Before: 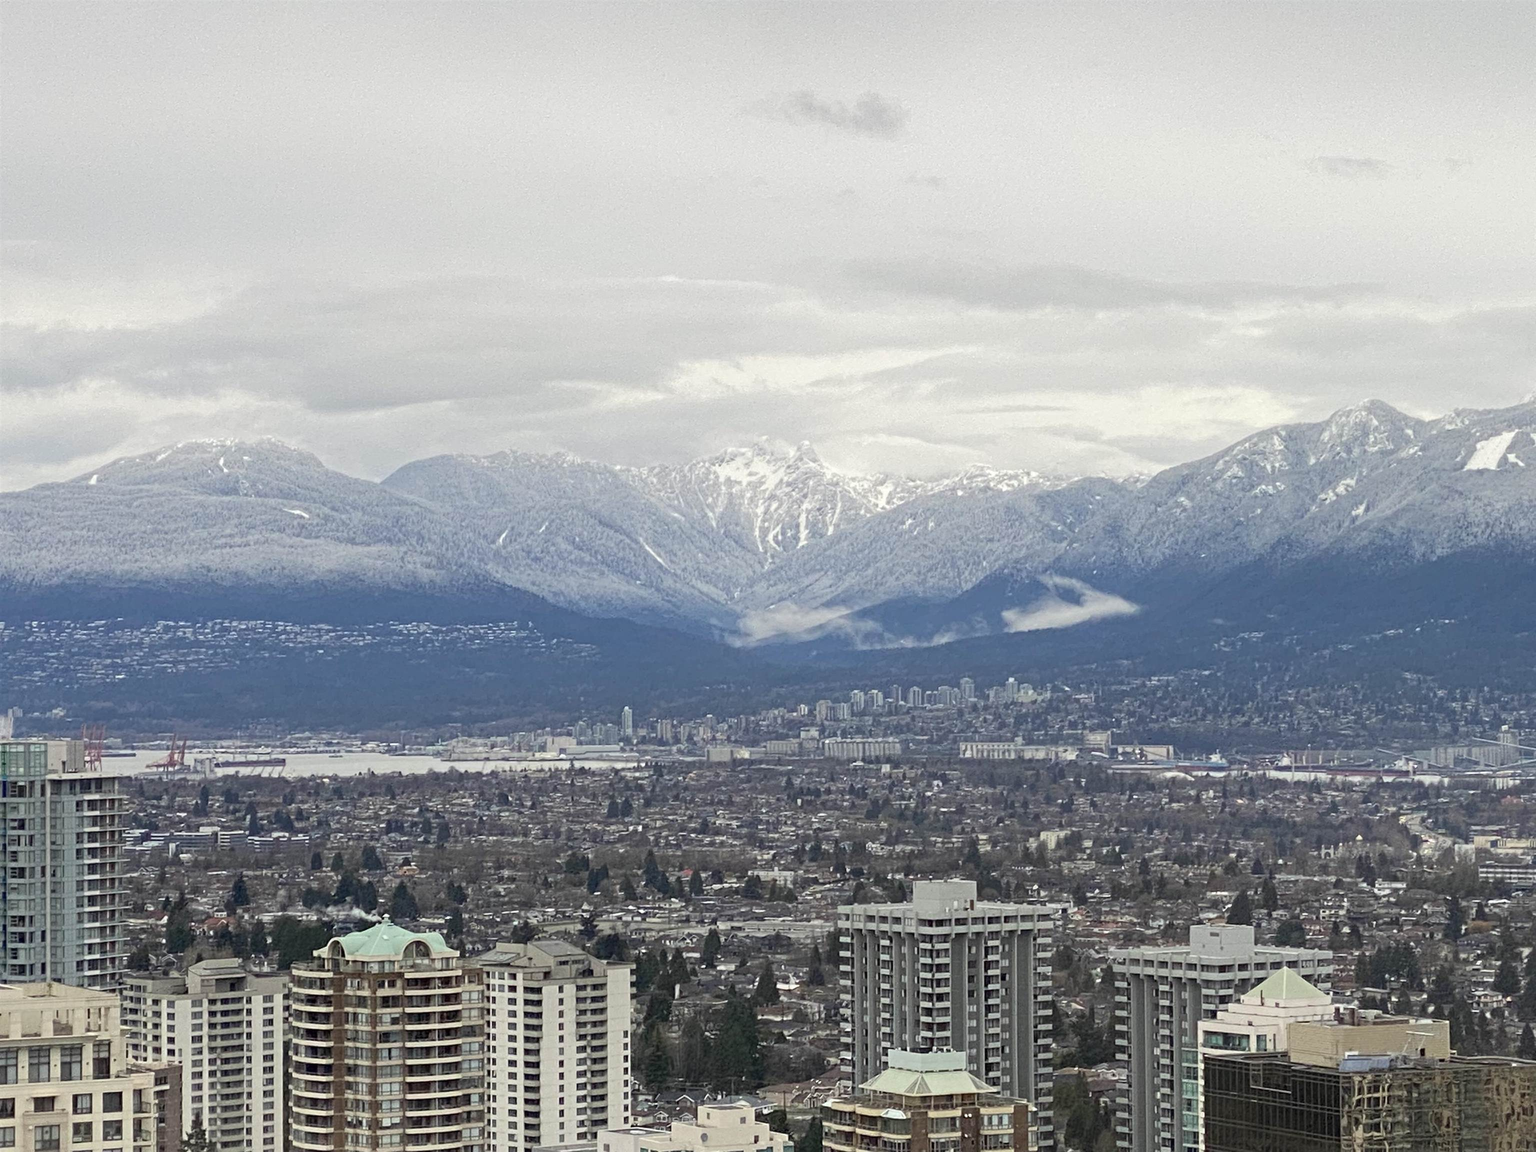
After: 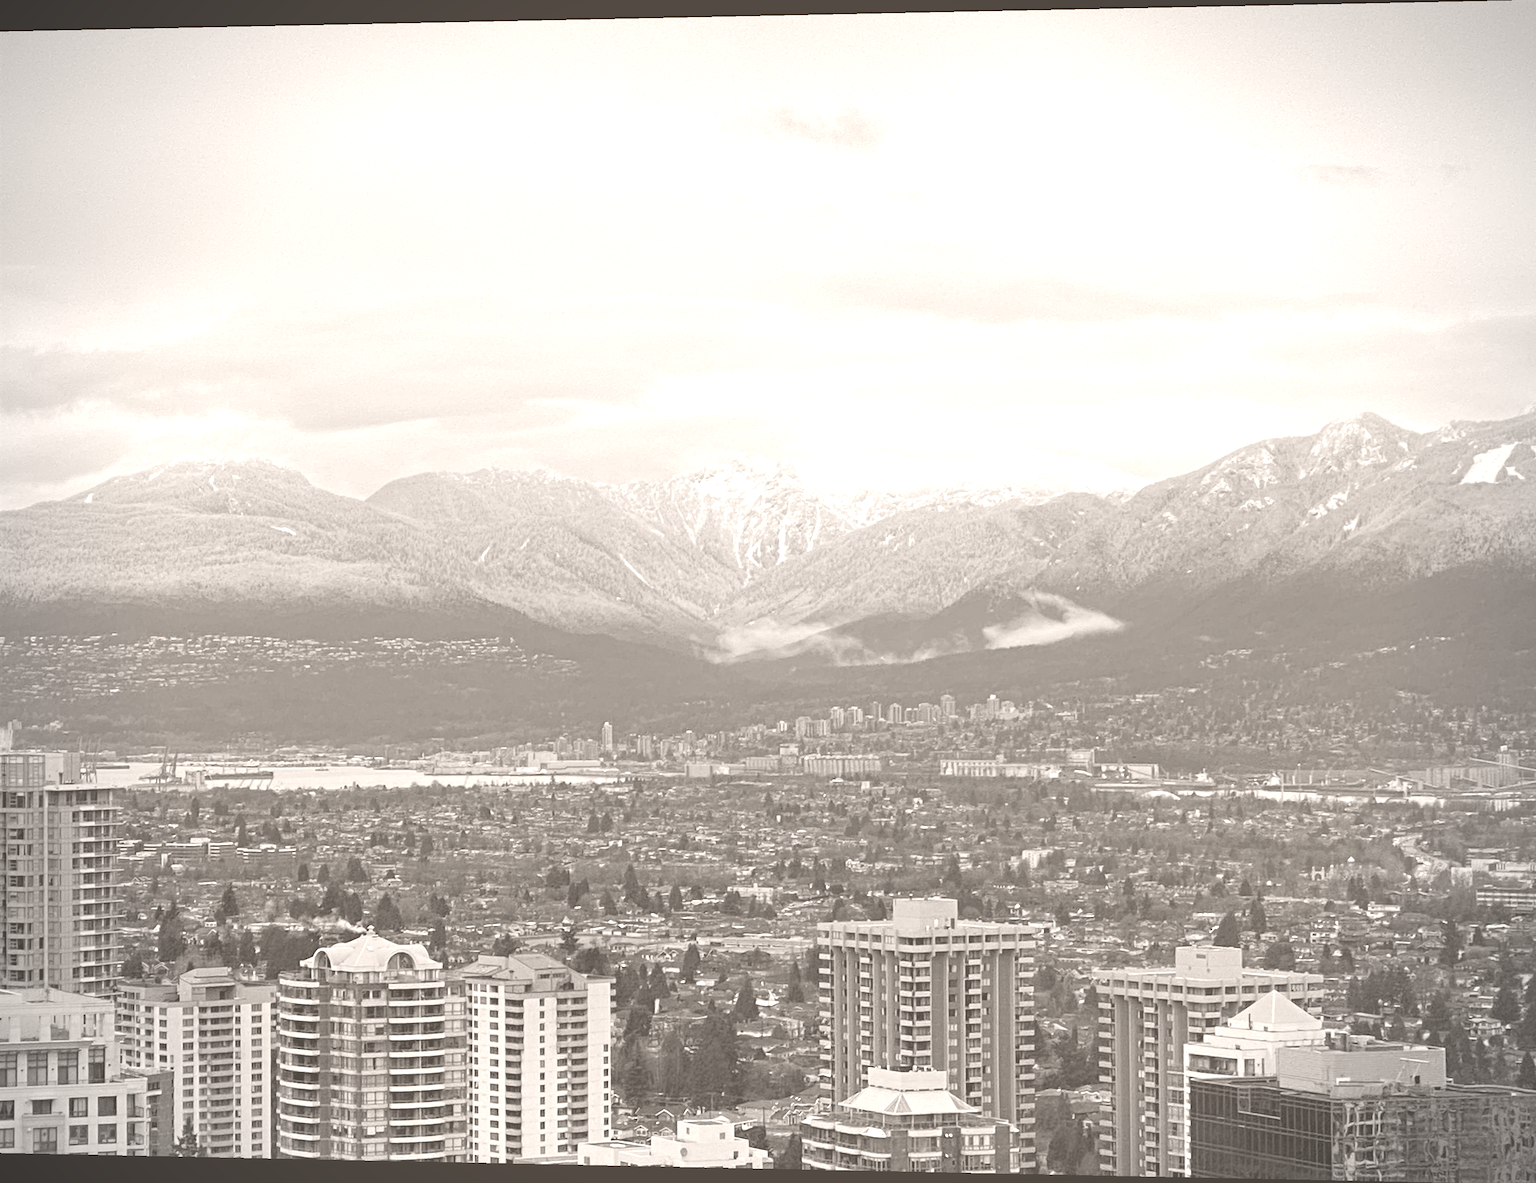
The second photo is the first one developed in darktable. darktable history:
exposure: black level correction 0, exposure -0.721 EV, compensate highlight preservation false
rotate and perspective: lens shift (horizontal) -0.055, automatic cropping off
colorize: hue 34.49°, saturation 35.33%, source mix 100%, lightness 55%, version 1
vignetting: on, module defaults
